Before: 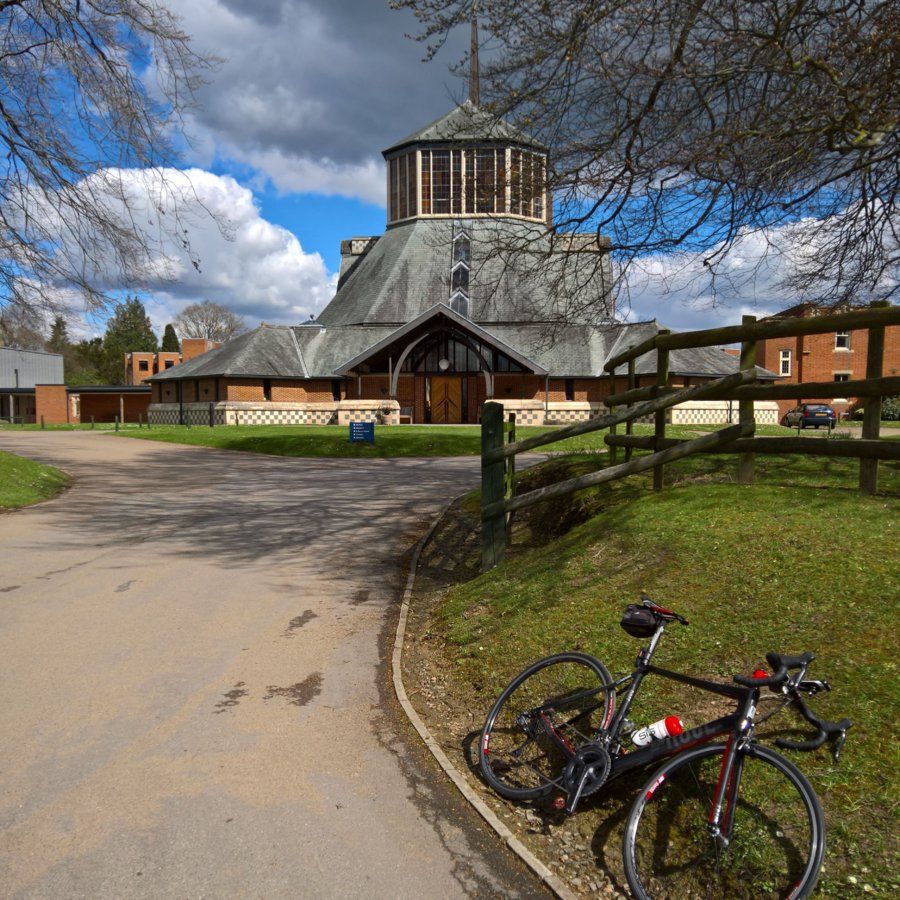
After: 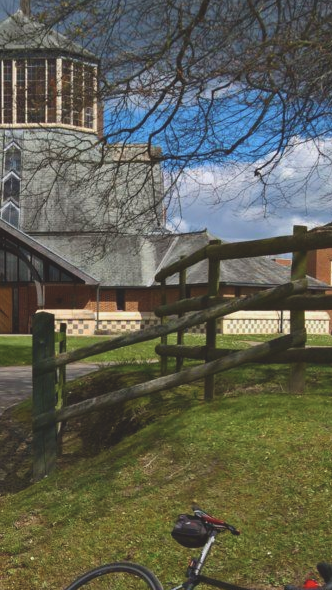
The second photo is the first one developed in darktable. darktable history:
color balance: lift [1.01, 1, 1, 1], gamma [1.097, 1, 1, 1], gain [0.85, 1, 1, 1]
velvia: strength 15%
crop and rotate: left 49.936%, top 10.094%, right 13.136%, bottom 24.256%
